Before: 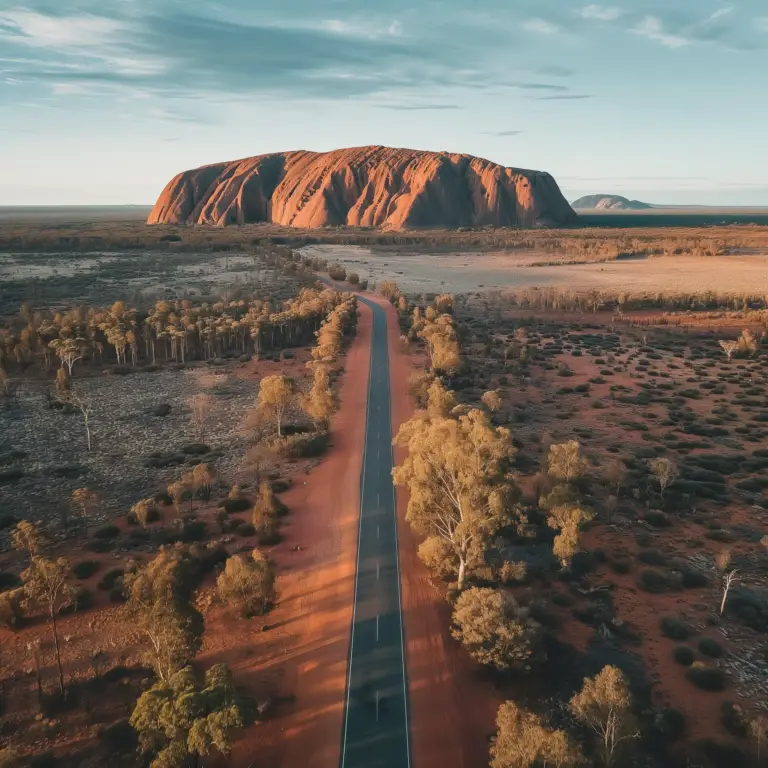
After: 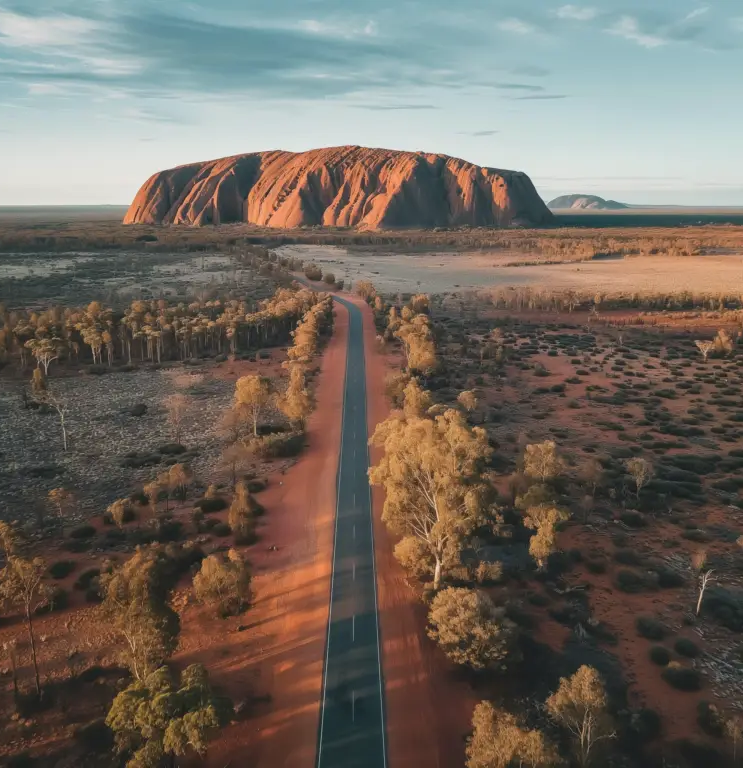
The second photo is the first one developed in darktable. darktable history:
tone equalizer: edges refinement/feathering 500, mask exposure compensation -1.57 EV, preserve details no
crop and rotate: left 3.246%
